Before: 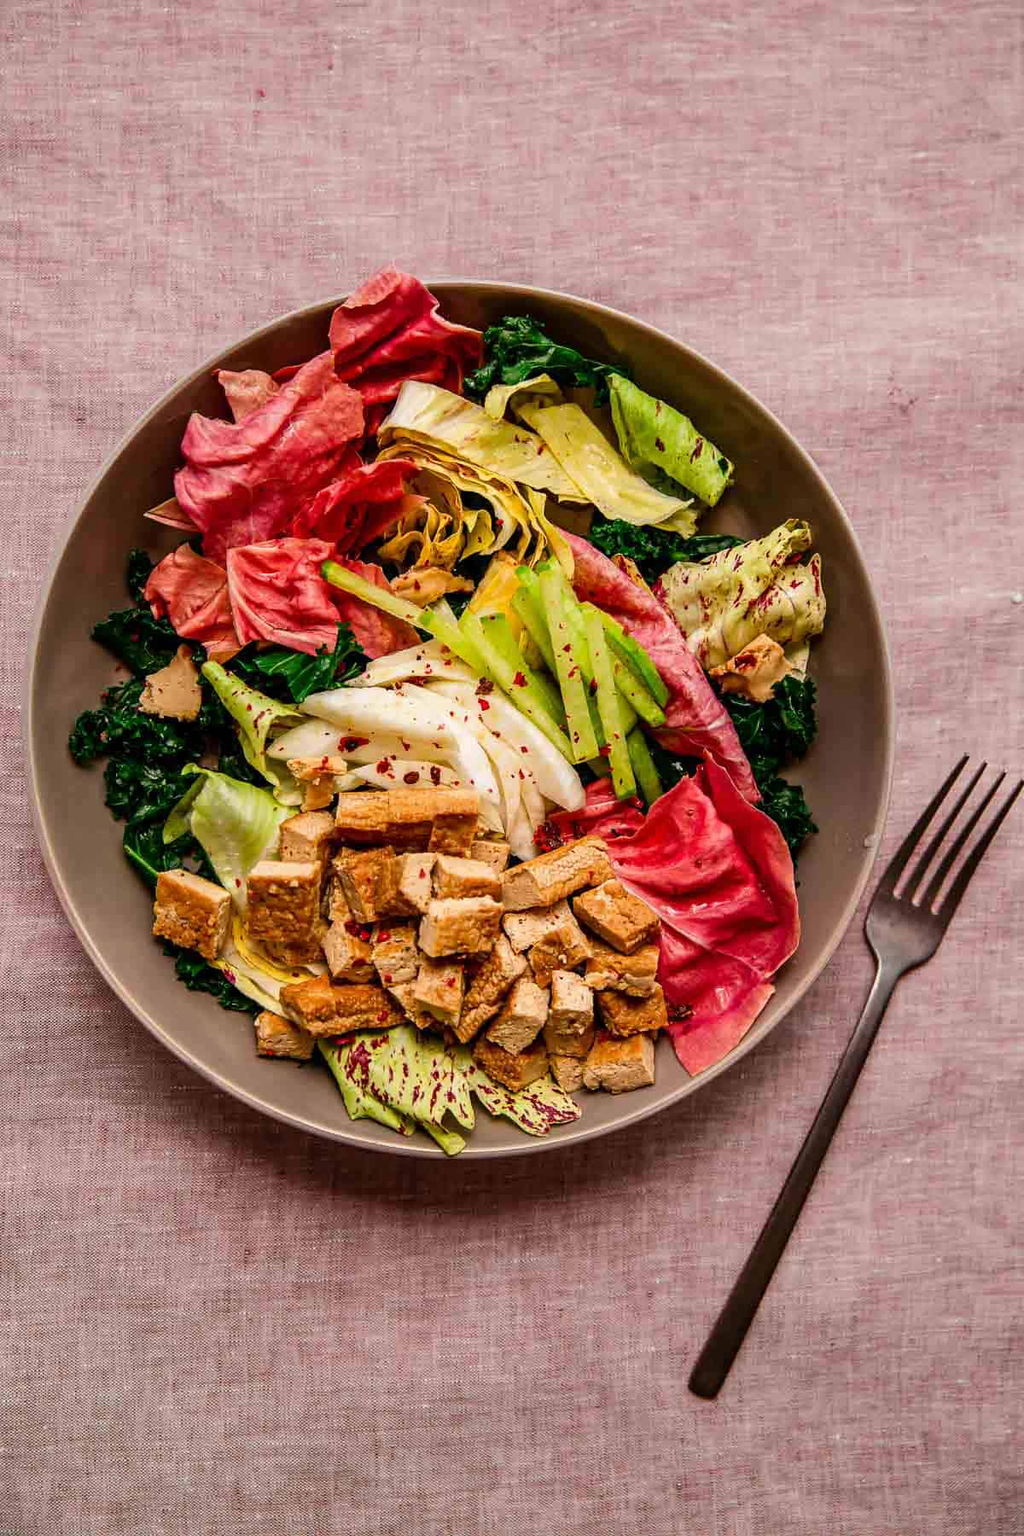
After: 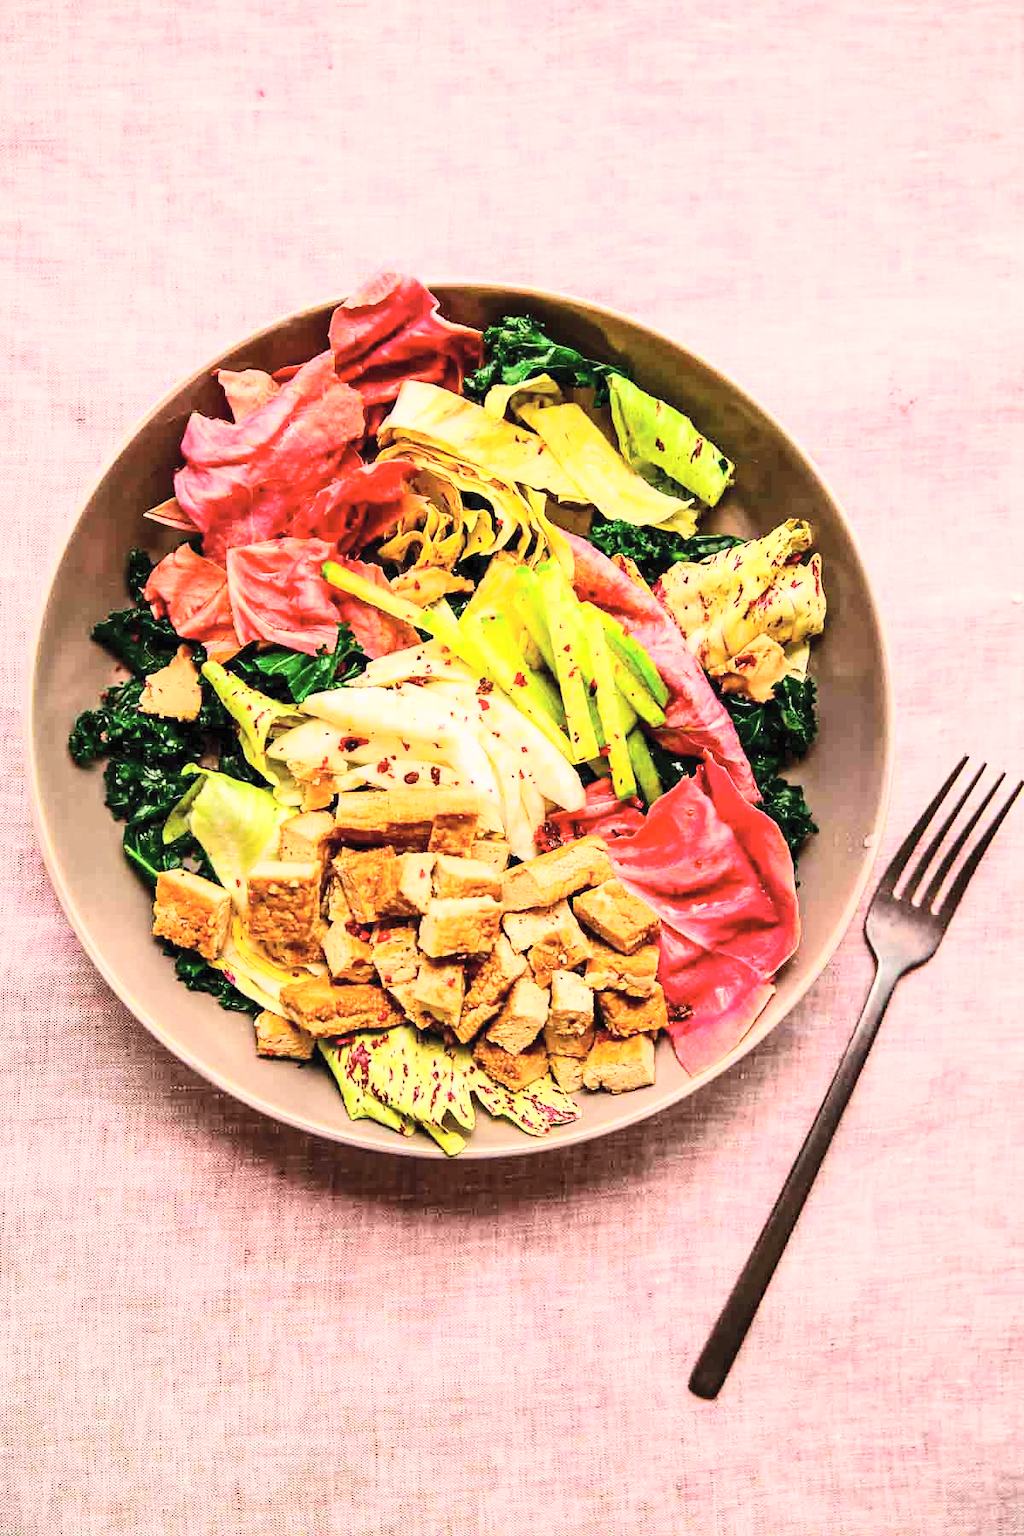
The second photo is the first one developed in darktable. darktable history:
contrast brightness saturation: contrast 0.14, brightness 0.21
base curve: curves: ch0 [(0, 0) (0.018, 0.026) (0.143, 0.37) (0.33, 0.731) (0.458, 0.853) (0.735, 0.965) (0.905, 0.986) (1, 1)]
exposure: exposure 0 EV, compensate highlight preservation false
